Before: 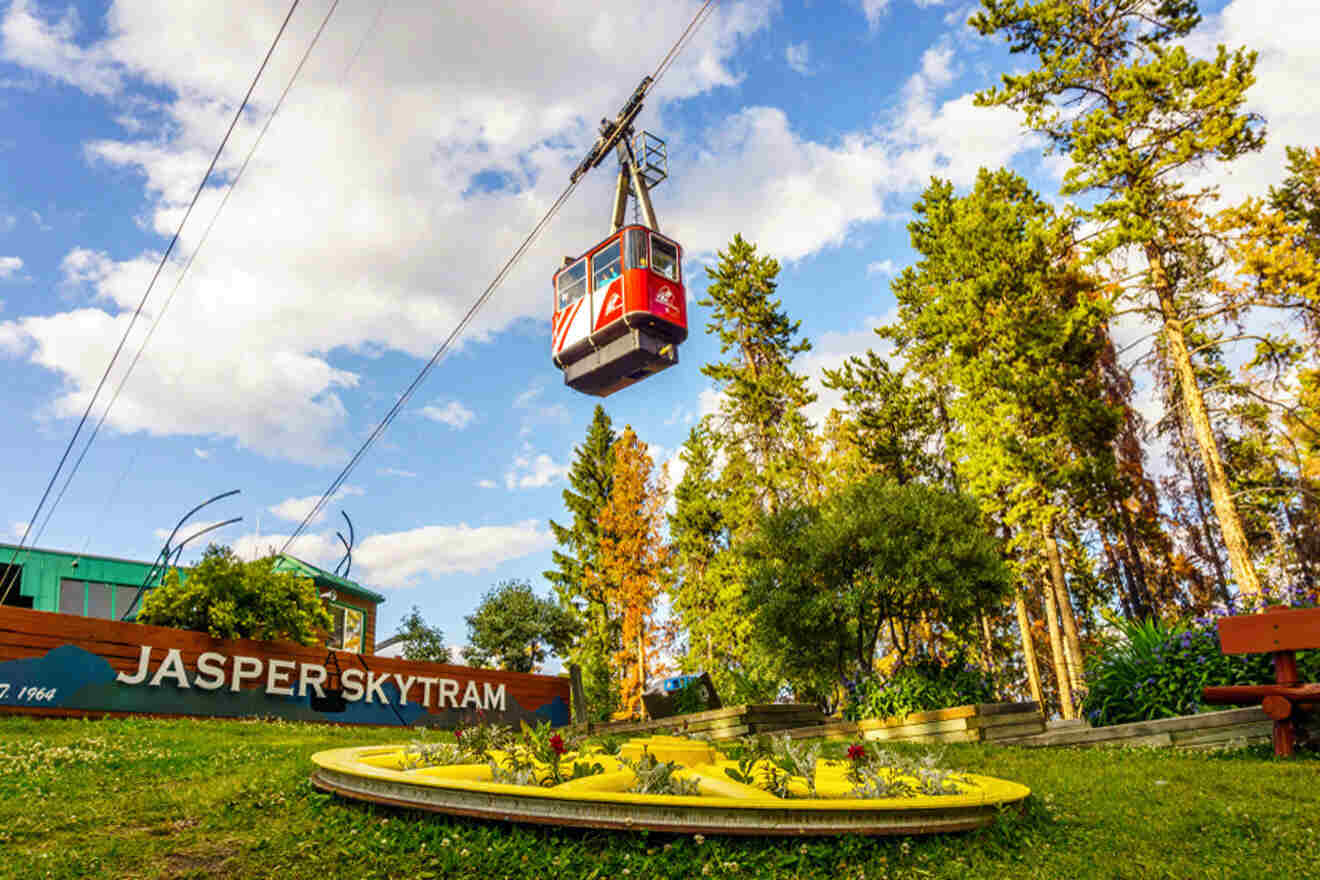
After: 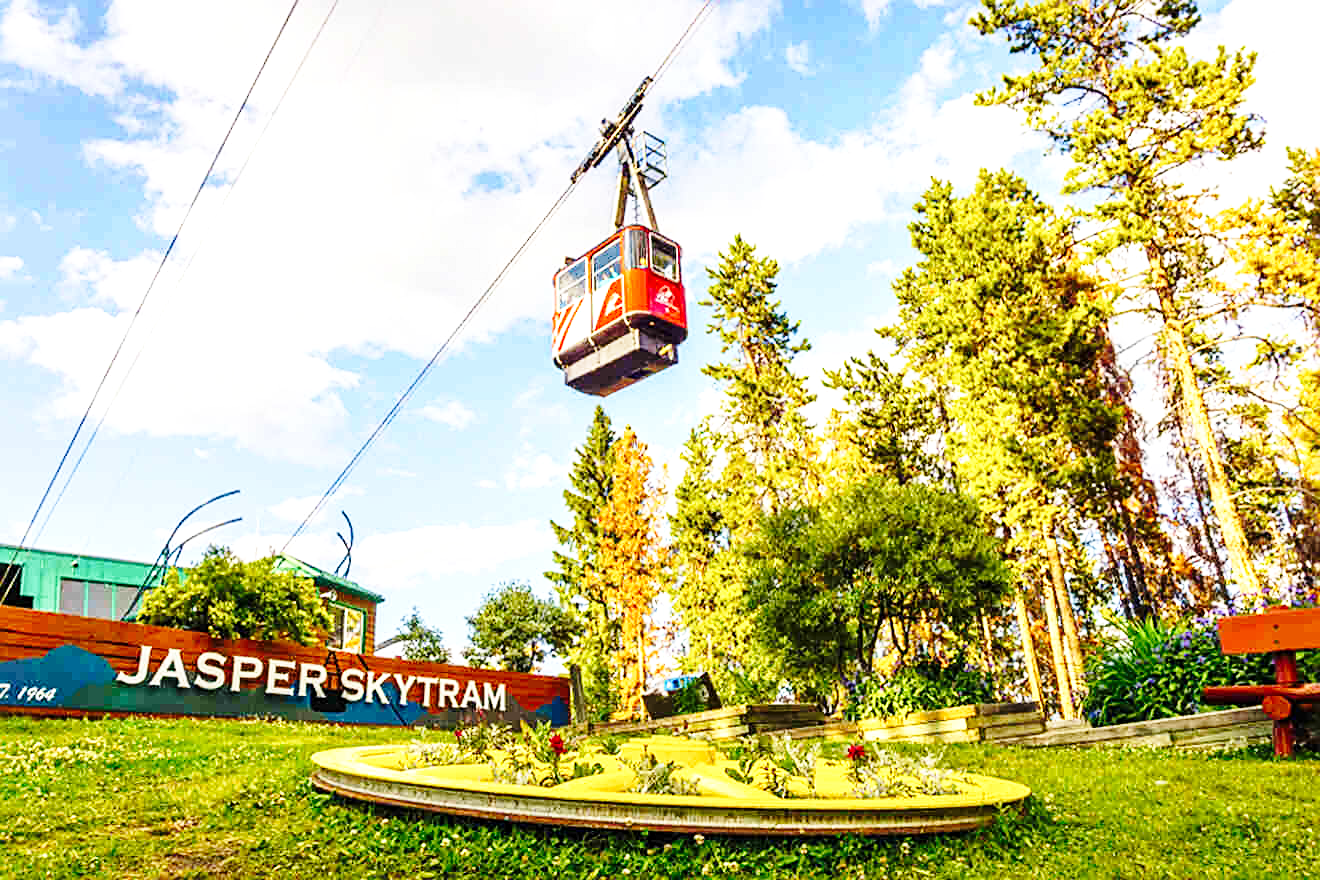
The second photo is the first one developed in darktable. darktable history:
sharpen: on, module defaults
exposure: black level correction 0, exposure 0.499 EV, compensate highlight preservation false
base curve: curves: ch0 [(0, 0) (0.028, 0.03) (0.121, 0.232) (0.46, 0.748) (0.859, 0.968) (1, 1)], preserve colors none
